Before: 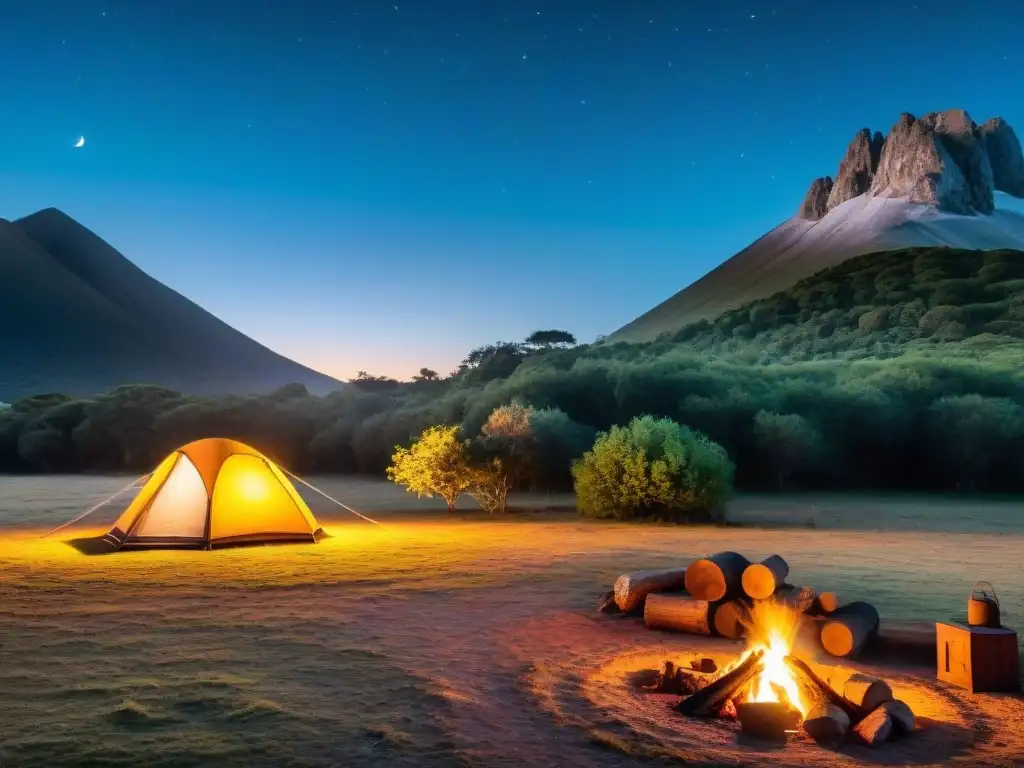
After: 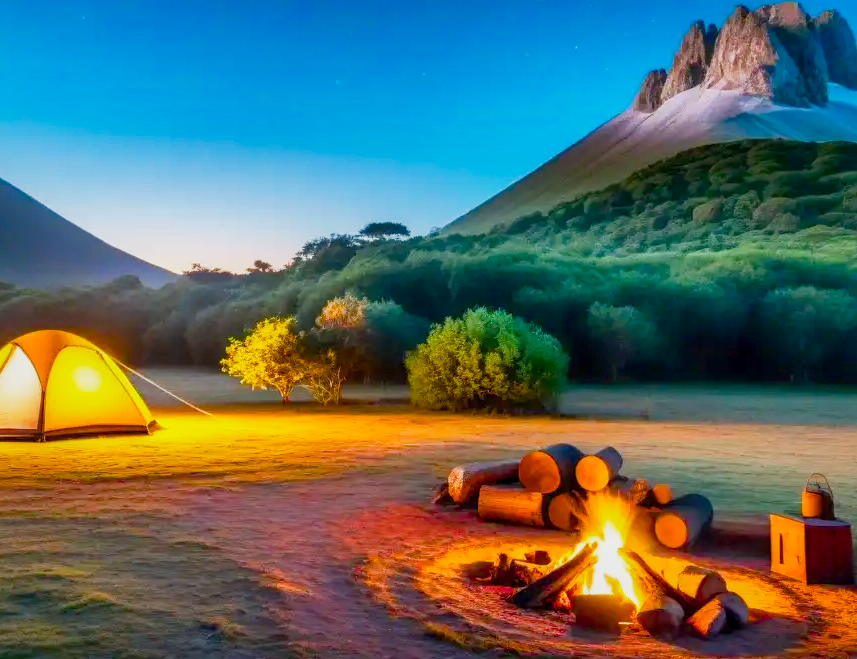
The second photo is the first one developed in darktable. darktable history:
color correction: highlights a* -0.24, highlights b* -0.112
base curve: curves: ch0 [(0, 0) (0.088, 0.125) (0.176, 0.251) (0.354, 0.501) (0.613, 0.749) (1, 0.877)], preserve colors none
local contrast: on, module defaults
crop: left 16.291%, top 14.109%
shadows and highlights: on, module defaults
color balance rgb: perceptual saturation grading › global saturation 35.13%, perceptual saturation grading › highlights -25.45%, perceptual saturation grading › shadows 50.026%
